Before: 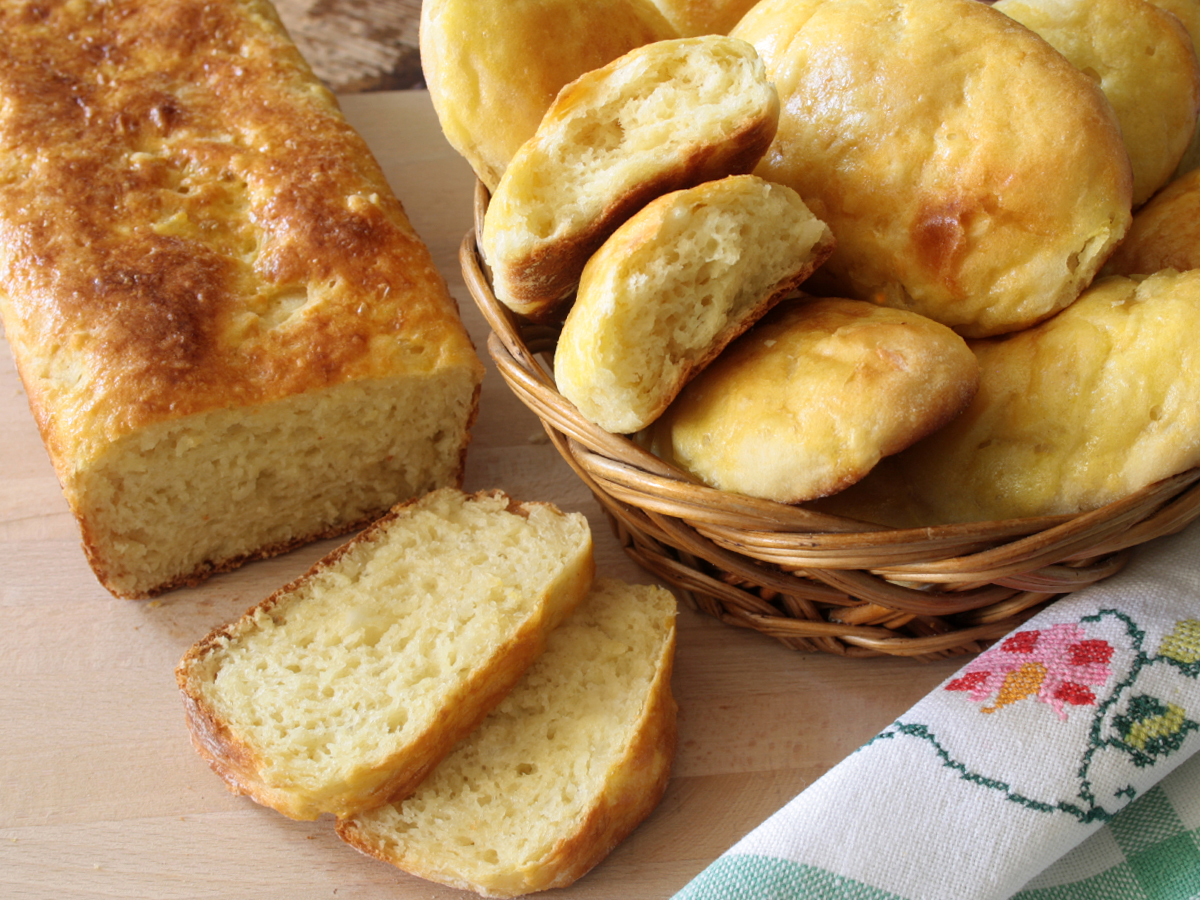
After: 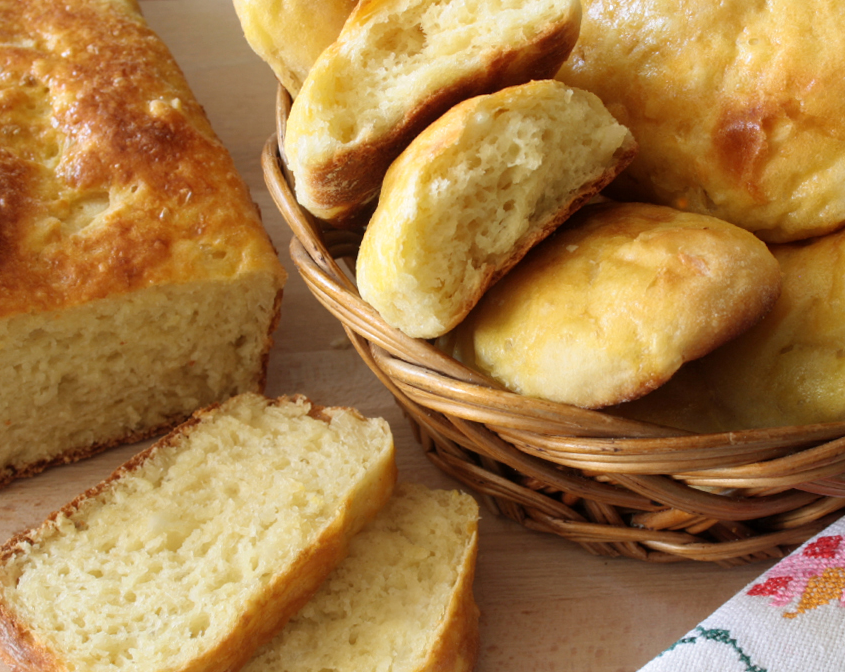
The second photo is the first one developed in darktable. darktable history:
crop and rotate: left 16.553%, top 10.643%, right 12.961%, bottom 14.597%
